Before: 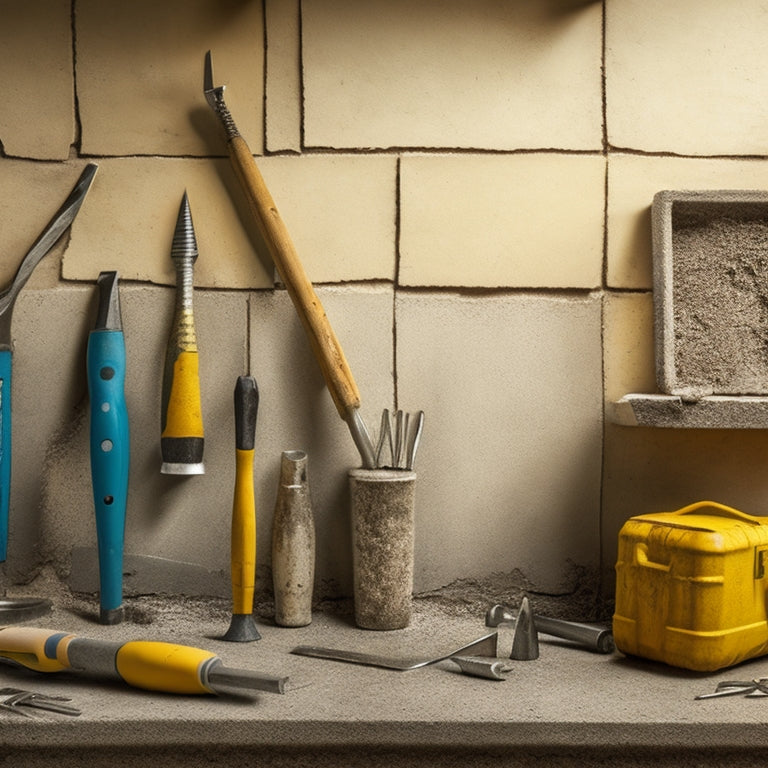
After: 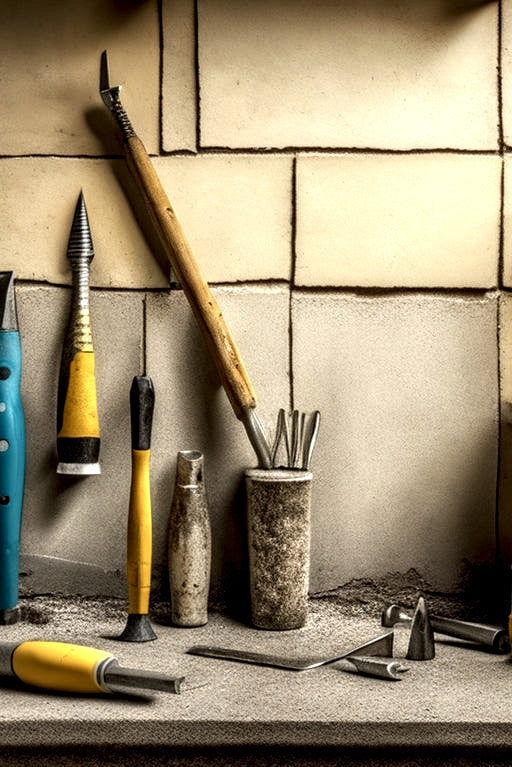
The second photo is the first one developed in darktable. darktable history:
crop and rotate: left 13.654%, right 19.572%
local contrast: detail 204%
